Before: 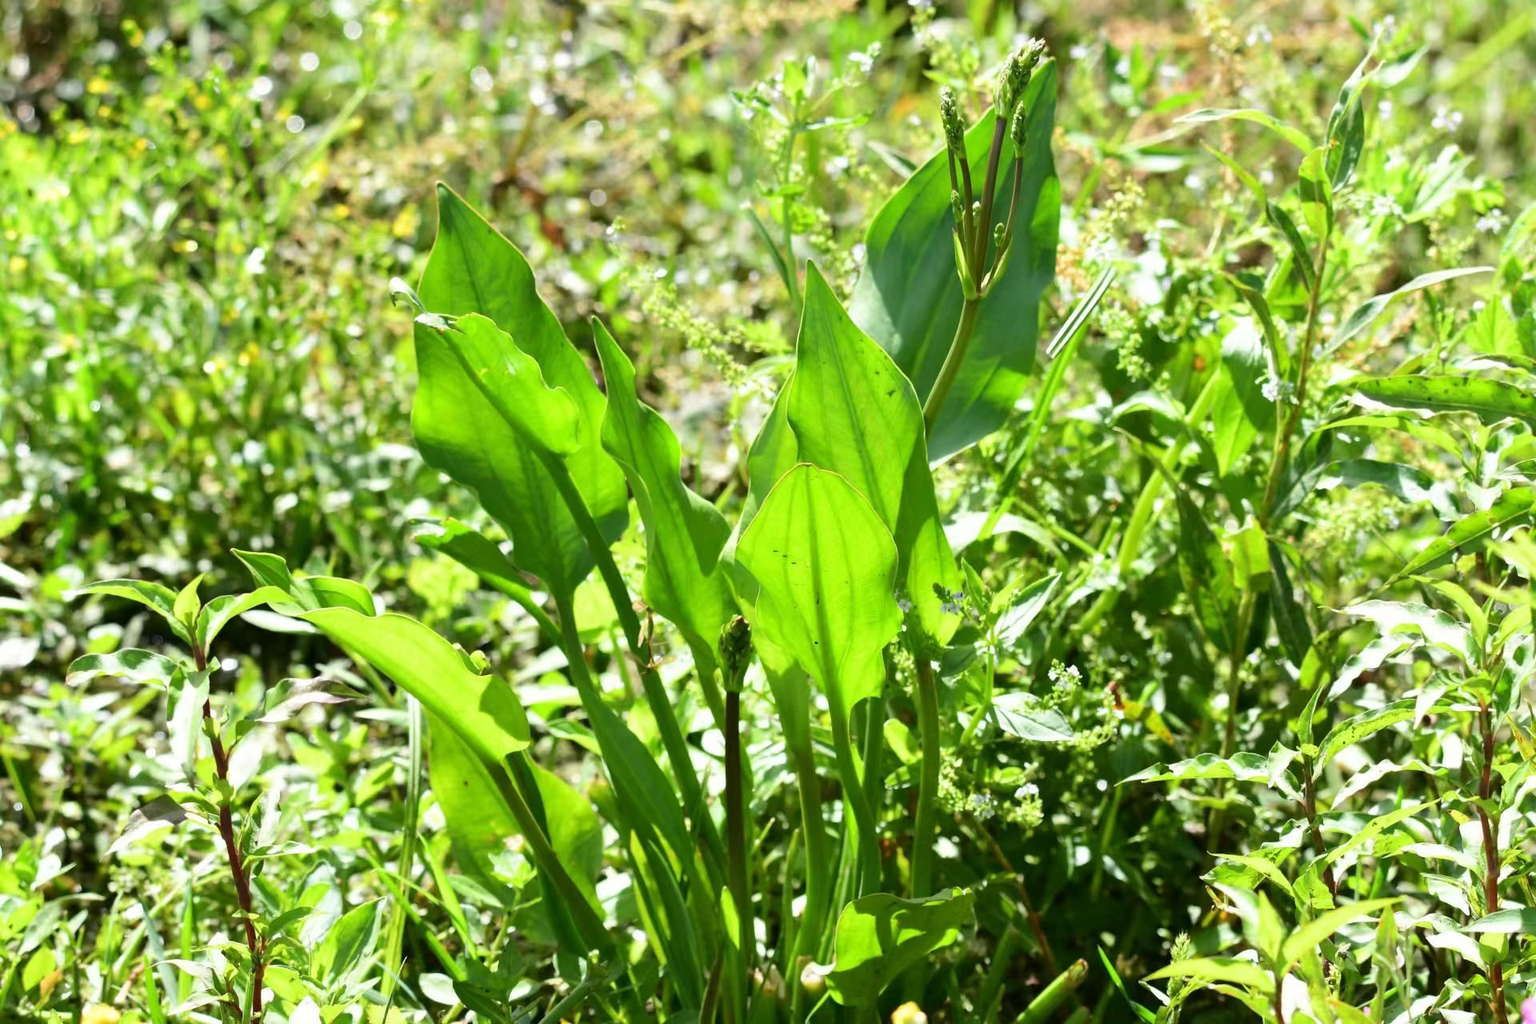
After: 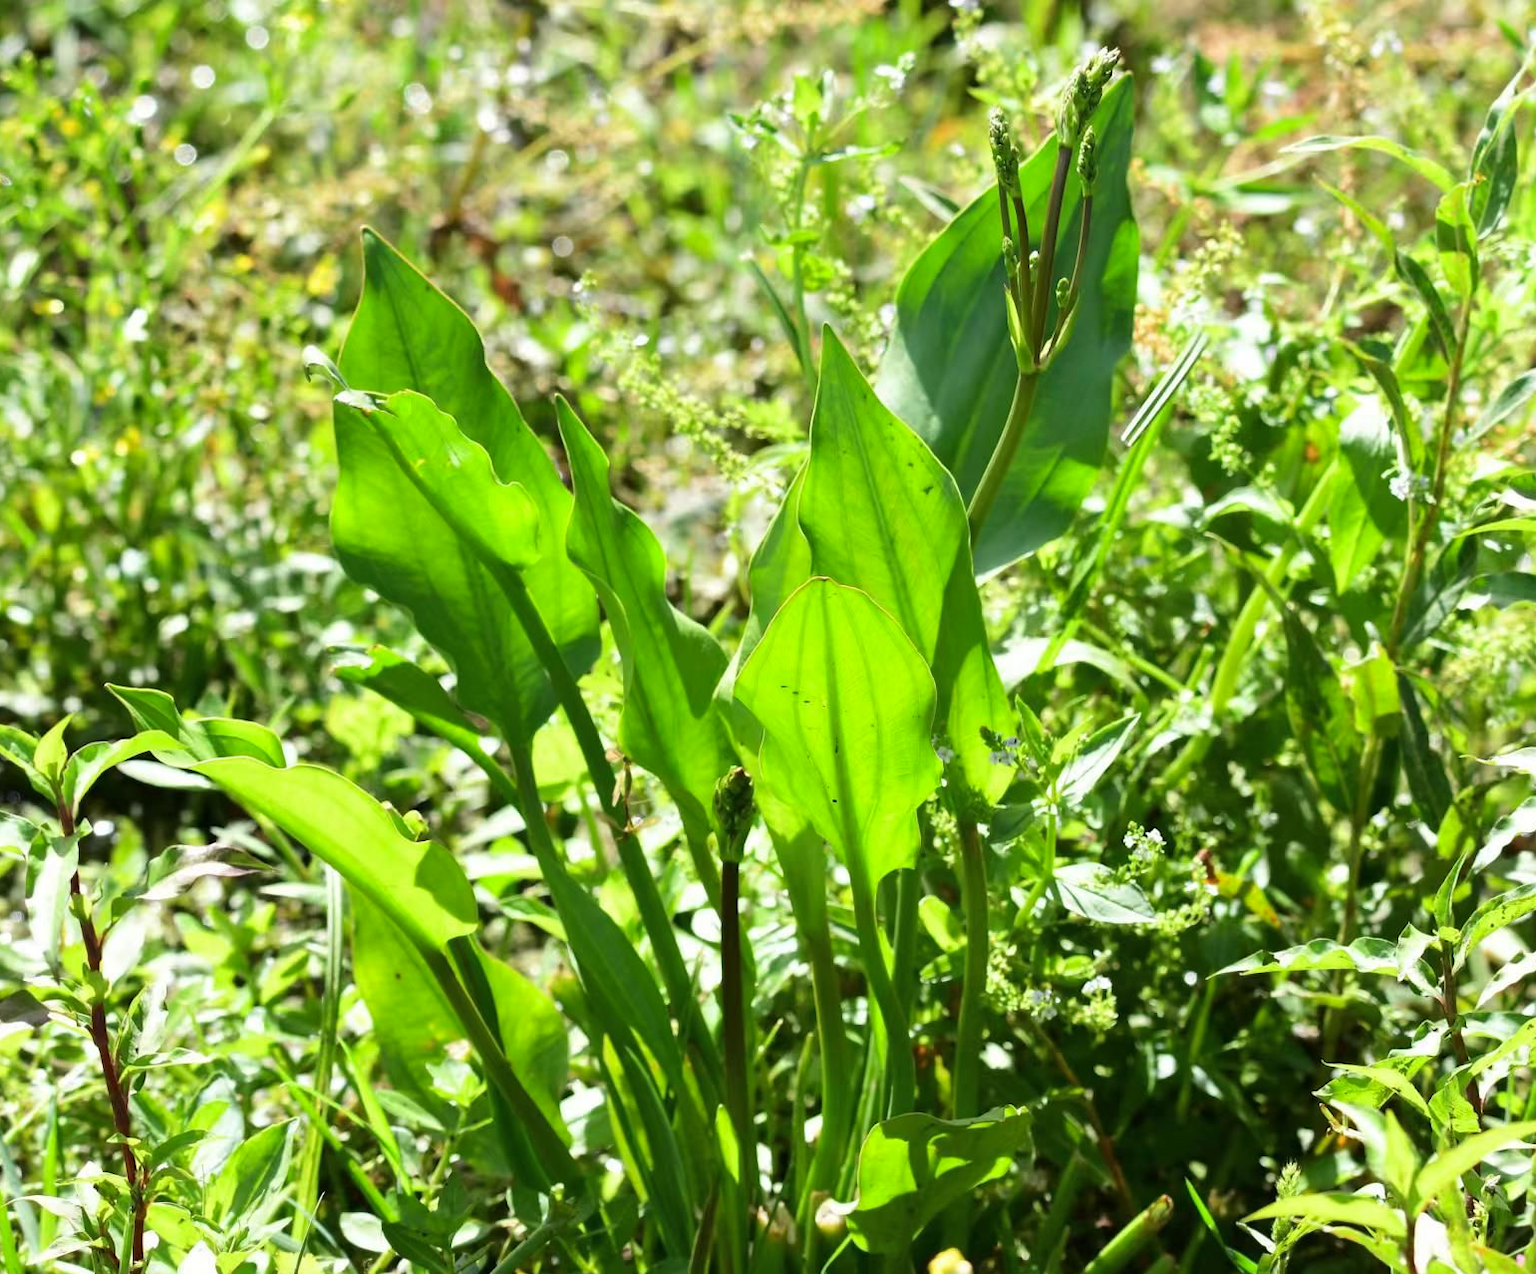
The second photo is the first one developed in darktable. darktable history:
crop and rotate: left 9.533%, right 10.201%
tone curve: curves: ch0 [(0, 0) (0.253, 0.237) (1, 1)]; ch1 [(0, 0) (0.411, 0.385) (0.502, 0.506) (0.557, 0.565) (0.66, 0.683) (1, 1)]; ch2 [(0, 0) (0.394, 0.413) (0.5, 0.5) (1, 1)], preserve colors none
